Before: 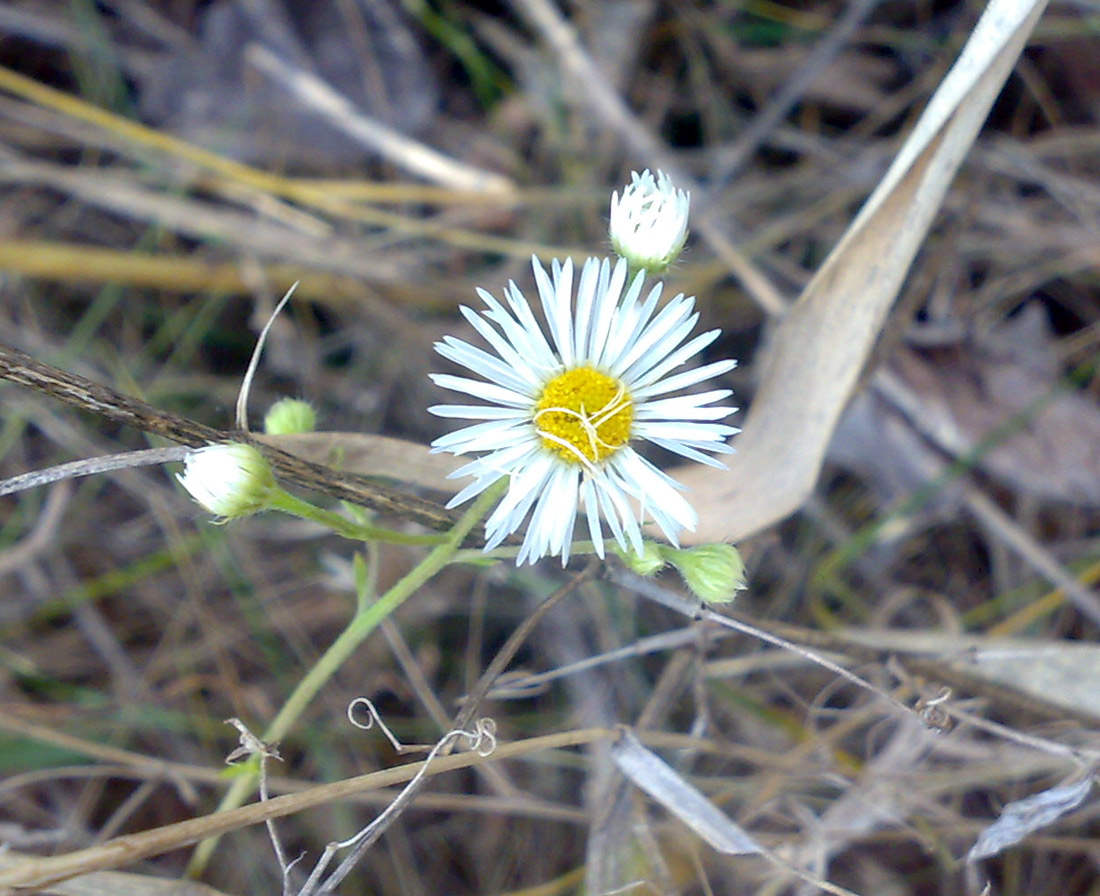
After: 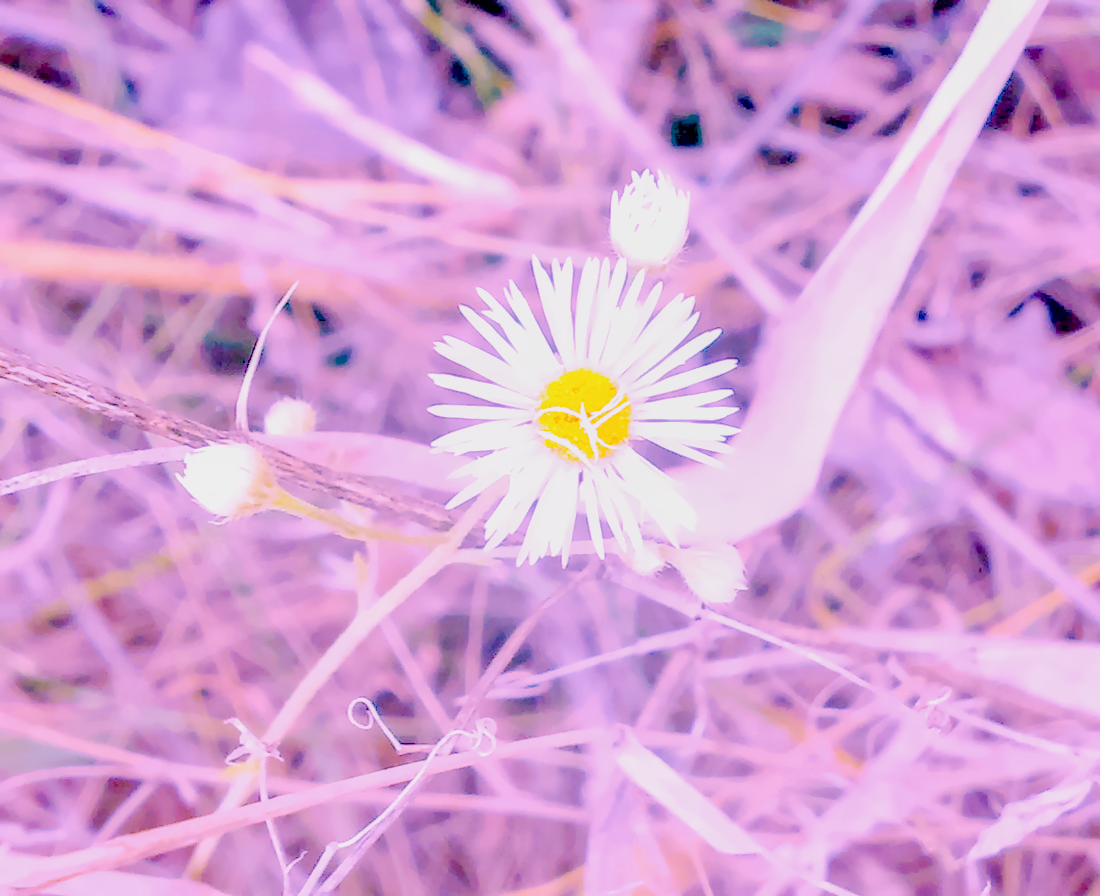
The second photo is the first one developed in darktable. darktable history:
filmic rgb "scene-referred default": black relative exposure -7.65 EV, white relative exposure 4.56 EV, hardness 3.61
raw chromatic aberrations: on, module defaults
color balance rgb: perceptual saturation grading › global saturation 25%, global vibrance 20%
highlight reconstruction: method reconstruct color, iterations 1, diameter of reconstruction 64 px
hot pixels: on, module defaults
lens correction: scale 1.01, crop 1, focal 100, aperture 4, distance 5.44, camera "Canon EOS RP", lens "Canon RF 100mm F2.8 L MACRO IS USM"
tone equalizer "mask blending: all purposes": on, module defaults
white balance: red 1.806, blue 1.812
exposure: black level correction 0.001, exposure 0.5 EV, compensate exposure bias true, compensate highlight preservation false
denoise (profiled): preserve shadows 1.25, scattering 0.032, a [-1, 0, 0], b [0, 0, 0], compensate highlight preservation false
haze removal: compatibility mode true, adaptive false
local contrast: detail 130%
